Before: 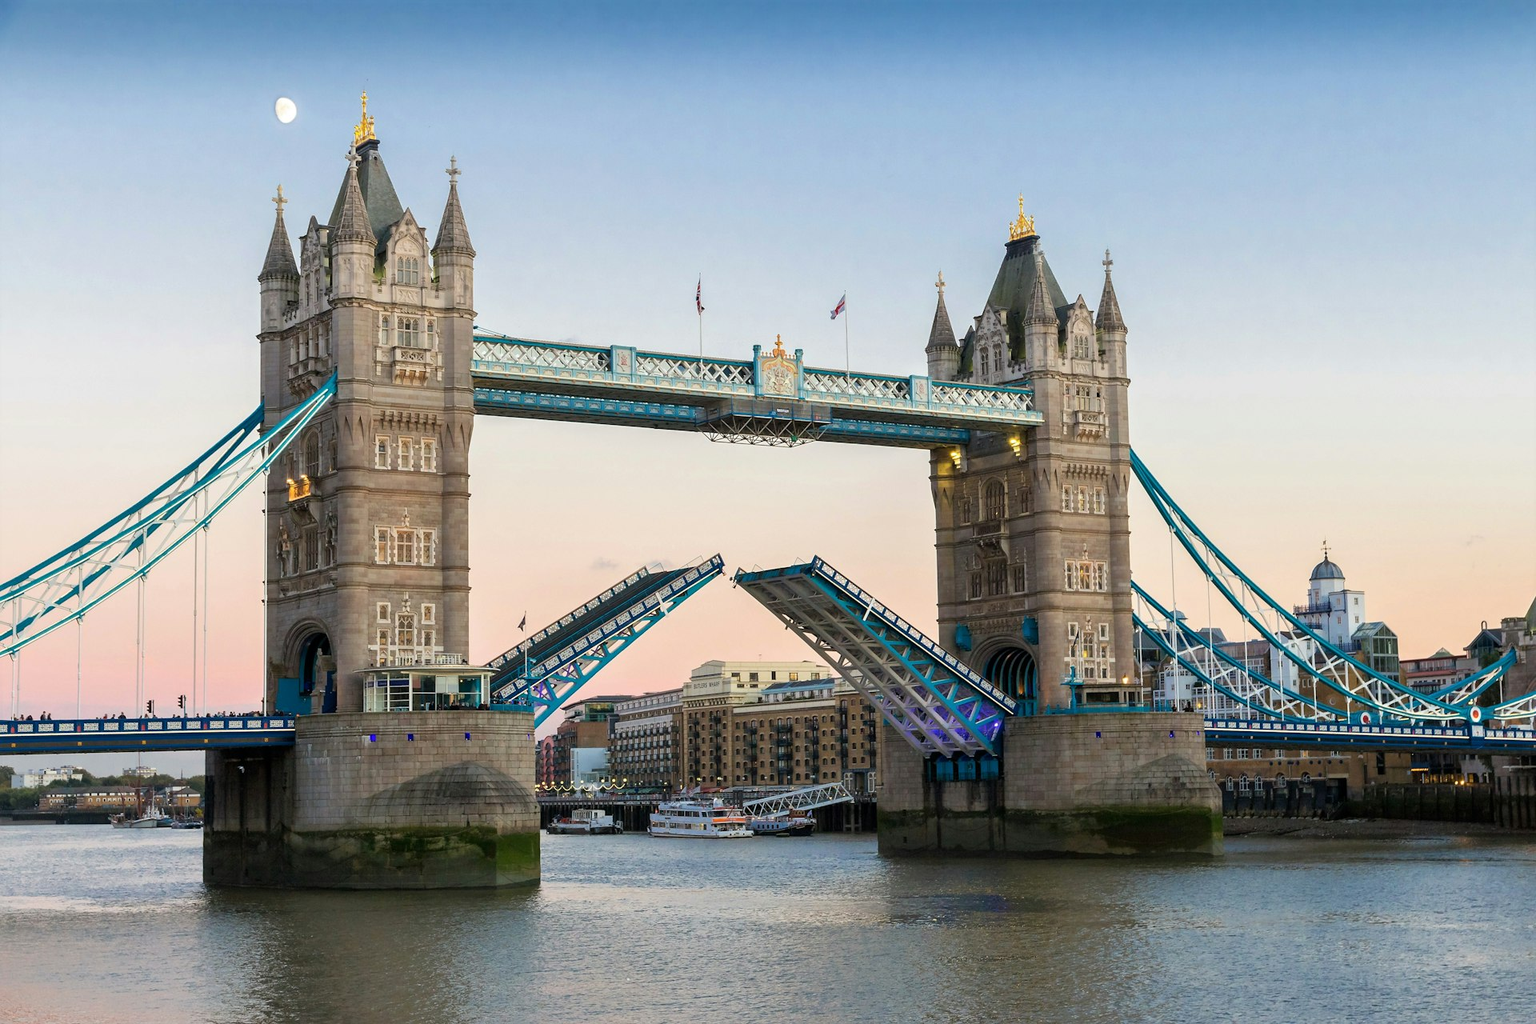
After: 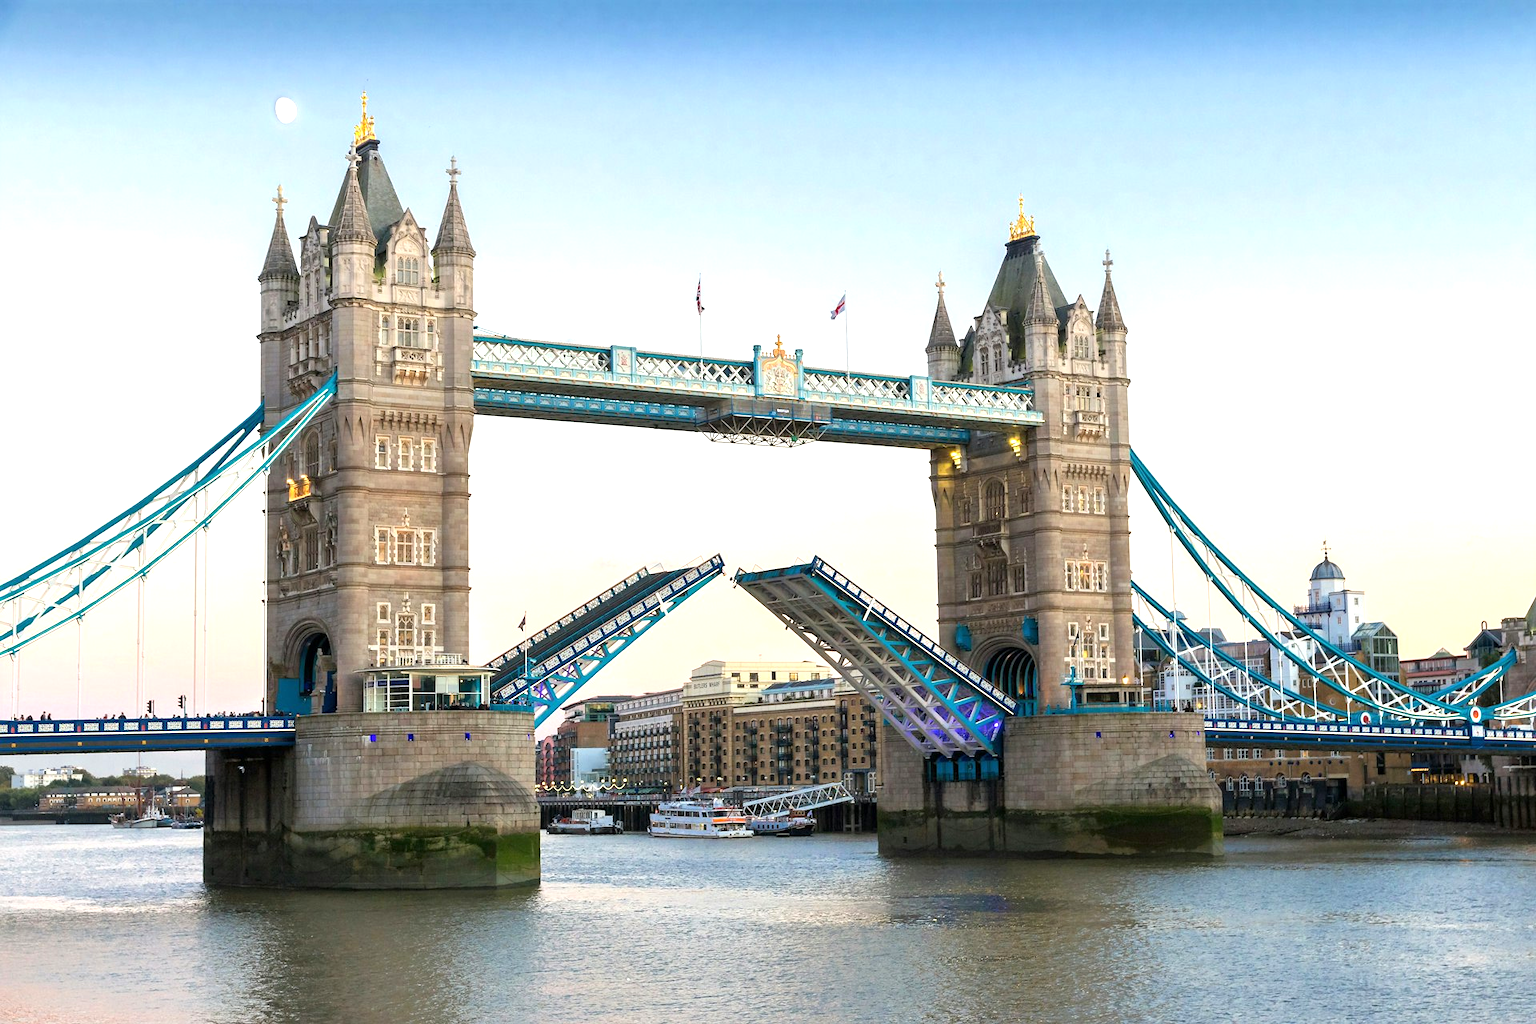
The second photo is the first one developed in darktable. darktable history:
exposure: exposure 0.732 EV, compensate highlight preservation false
